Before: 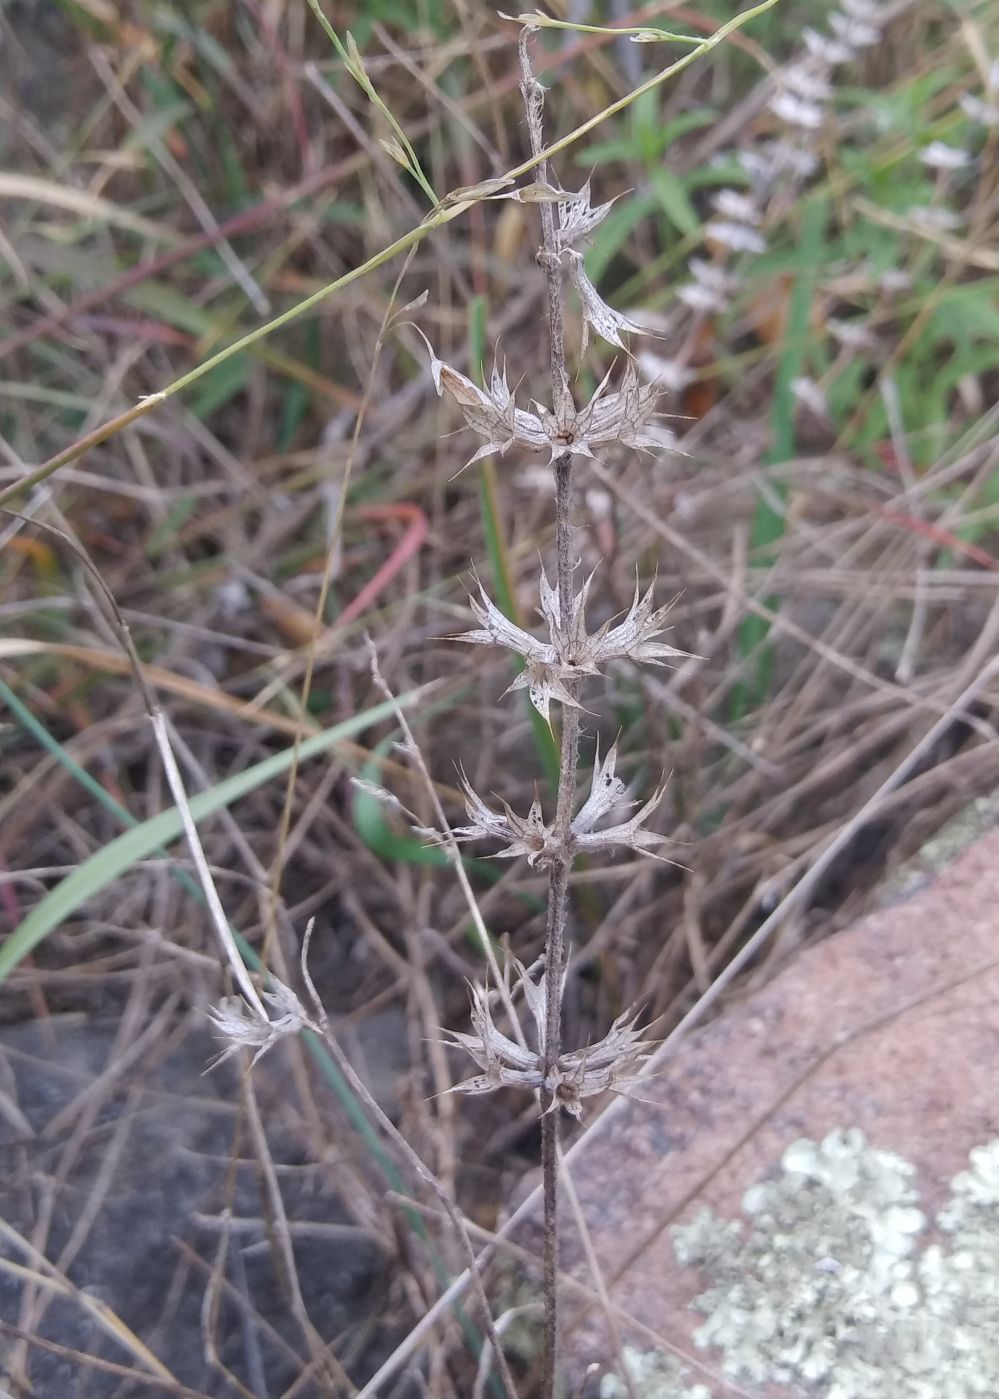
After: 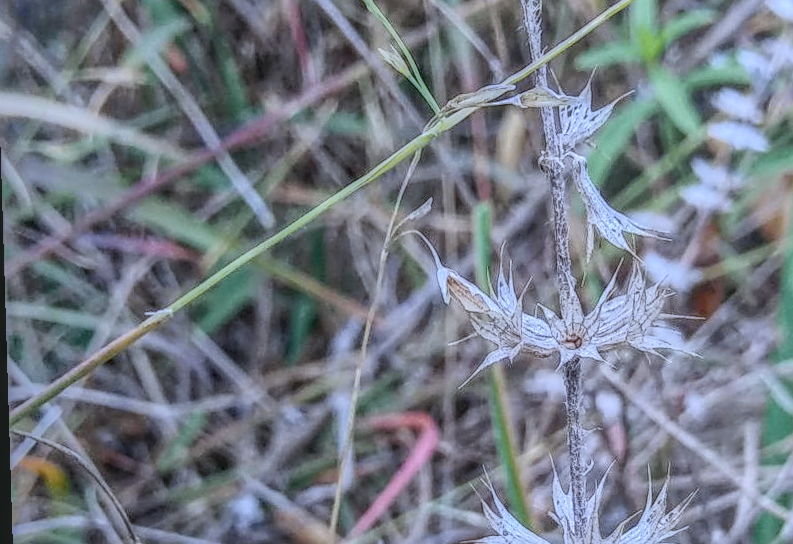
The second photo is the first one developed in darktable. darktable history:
shadows and highlights: shadows 75, highlights -25, soften with gaussian
crop: left 0.579%, top 7.627%, right 23.167%, bottom 54.275%
sharpen: on, module defaults
rotate and perspective: rotation -1.77°, lens shift (horizontal) 0.004, automatic cropping off
local contrast: highlights 20%, shadows 30%, detail 200%, midtone range 0.2
tone curve: curves: ch0 [(0, 0.017) (0.091, 0.046) (0.298, 0.287) (0.439, 0.482) (0.64, 0.729) (0.785, 0.817) (0.995, 0.917)]; ch1 [(0, 0) (0.384, 0.365) (0.463, 0.447) (0.486, 0.474) (0.503, 0.497) (0.526, 0.52) (0.555, 0.564) (0.578, 0.595) (0.638, 0.644) (0.766, 0.773) (1, 1)]; ch2 [(0, 0) (0.374, 0.344) (0.449, 0.434) (0.501, 0.501) (0.528, 0.519) (0.569, 0.589) (0.61, 0.646) (0.666, 0.688) (1, 1)], color space Lab, independent channels, preserve colors none
white balance: red 0.926, green 1.003, blue 1.133
tone equalizer: on, module defaults
